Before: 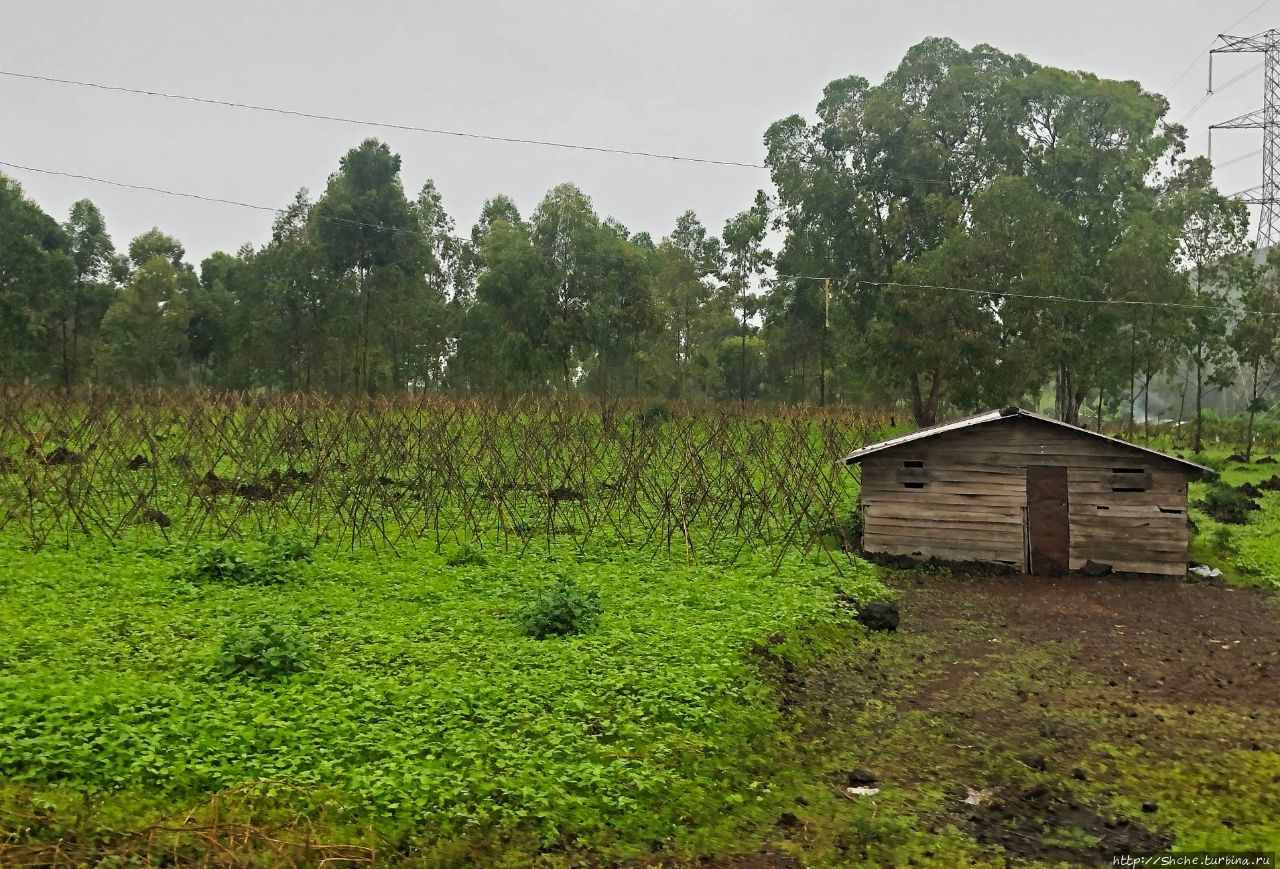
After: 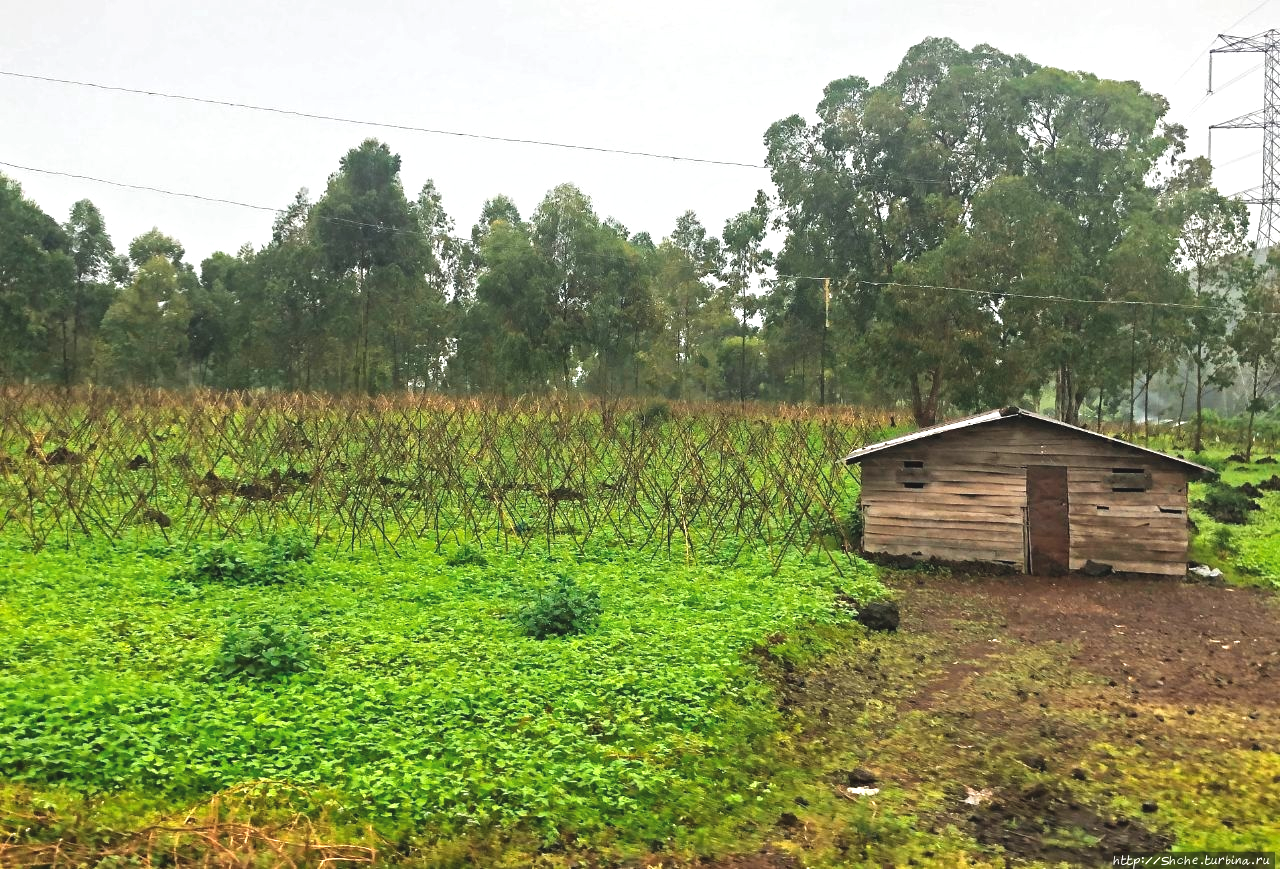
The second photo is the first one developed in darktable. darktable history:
color zones: curves: ch0 [(0.018, 0.548) (0.197, 0.654) (0.425, 0.447) (0.605, 0.658) (0.732, 0.579)]; ch1 [(0.105, 0.531) (0.224, 0.531) (0.386, 0.39) (0.618, 0.456) (0.732, 0.456) (0.956, 0.421)]; ch2 [(0.039, 0.583) (0.215, 0.465) (0.399, 0.544) (0.465, 0.548) (0.614, 0.447) (0.724, 0.43) (0.882, 0.623) (0.956, 0.632)]
exposure: black level correction -0.005, exposure 0.615 EV, compensate highlight preservation false
